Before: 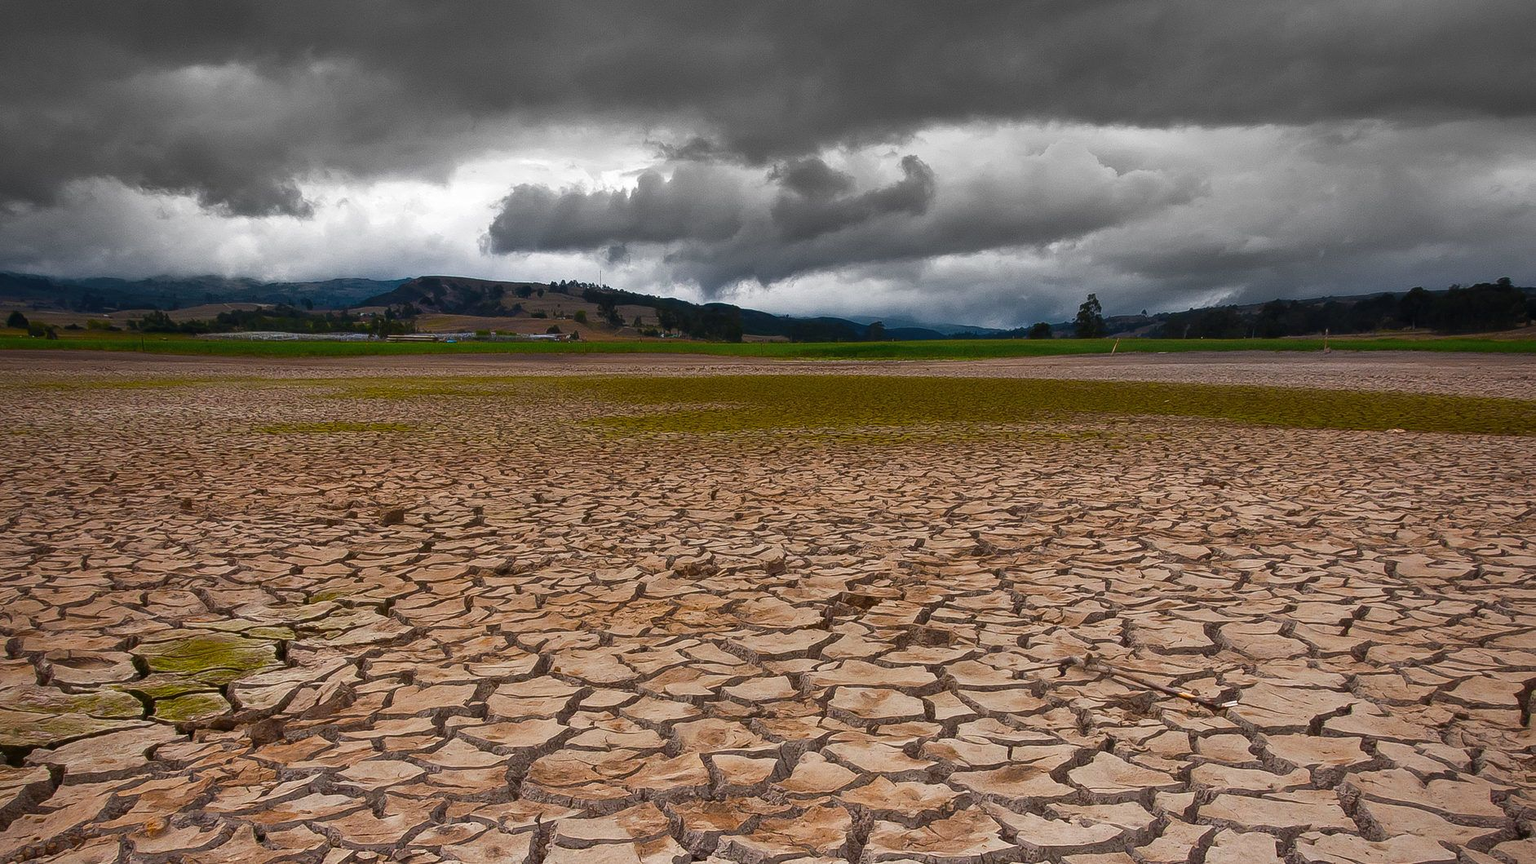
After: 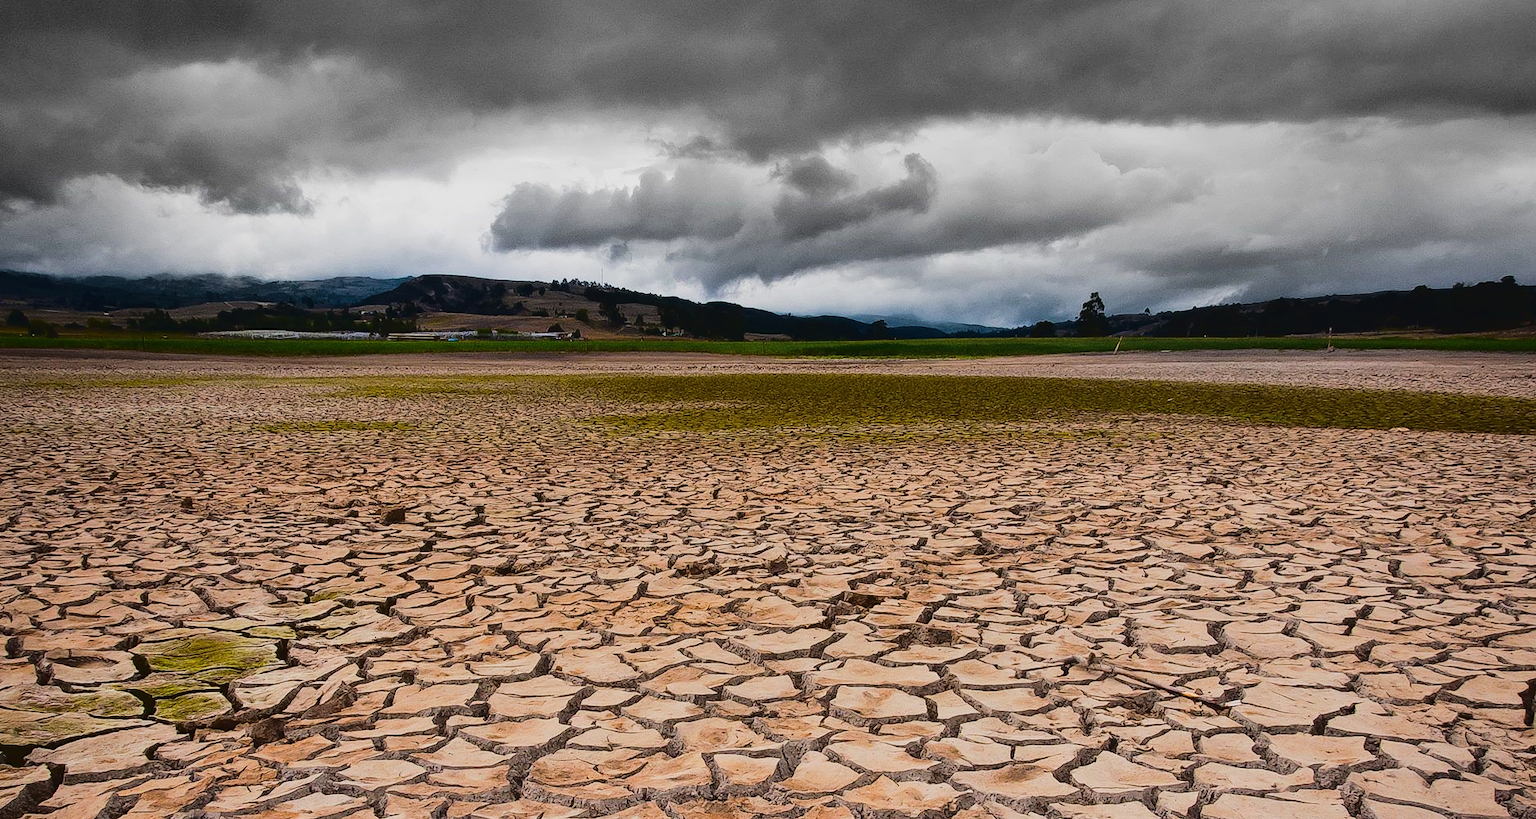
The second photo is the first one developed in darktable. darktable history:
filmic rgb: black relative exposure -7.65 EV, white relative exposure 4.56 EV, threshold 5.97 EV, hardness 3.61, enable highlight reconstruction true
shadows and highlights: radius 93.35, shadows -14.72, white point adjustment 0.299, highlights 31.67, compress 48.51%, soften with gaussian
tone curve: curves: ch0 [(0, 0) (0.003, 0.044) (0.011, 0.045) (0.025, 0.048) (0.044, 0.051) (0.069, 0.065) (0.1, 0.08) (0.136, 0.108) (0.177, 0.152) (0.224, 0.216) (0.277, 0.305) (0.335, 0.392) (0.399, 0.481) (0.468, 0.579) (0.543, 0.658) (0.623, 0.729) (0.709, 0.8) (0.801, 0.867) (0.898, 0.93) (1, 1)]
crop: top 0.309%, right 0.263%, bottom 5.006%
